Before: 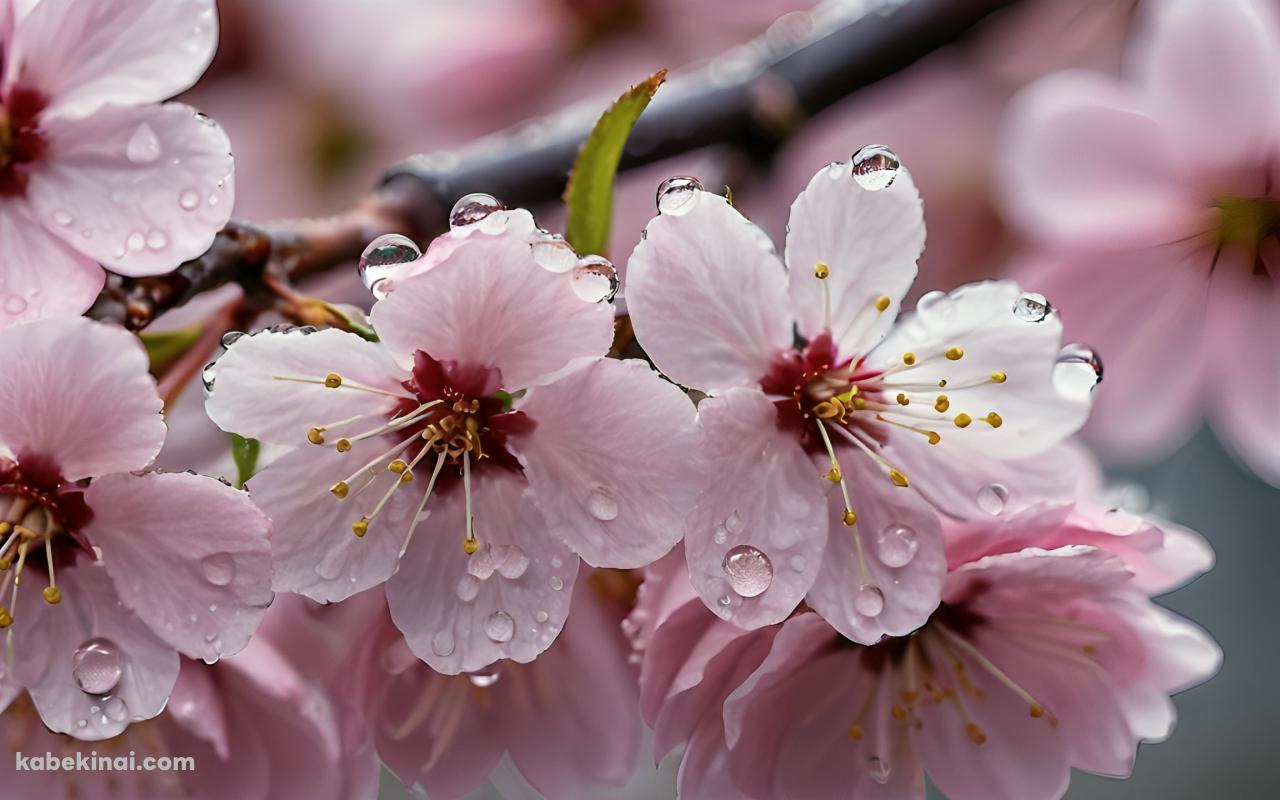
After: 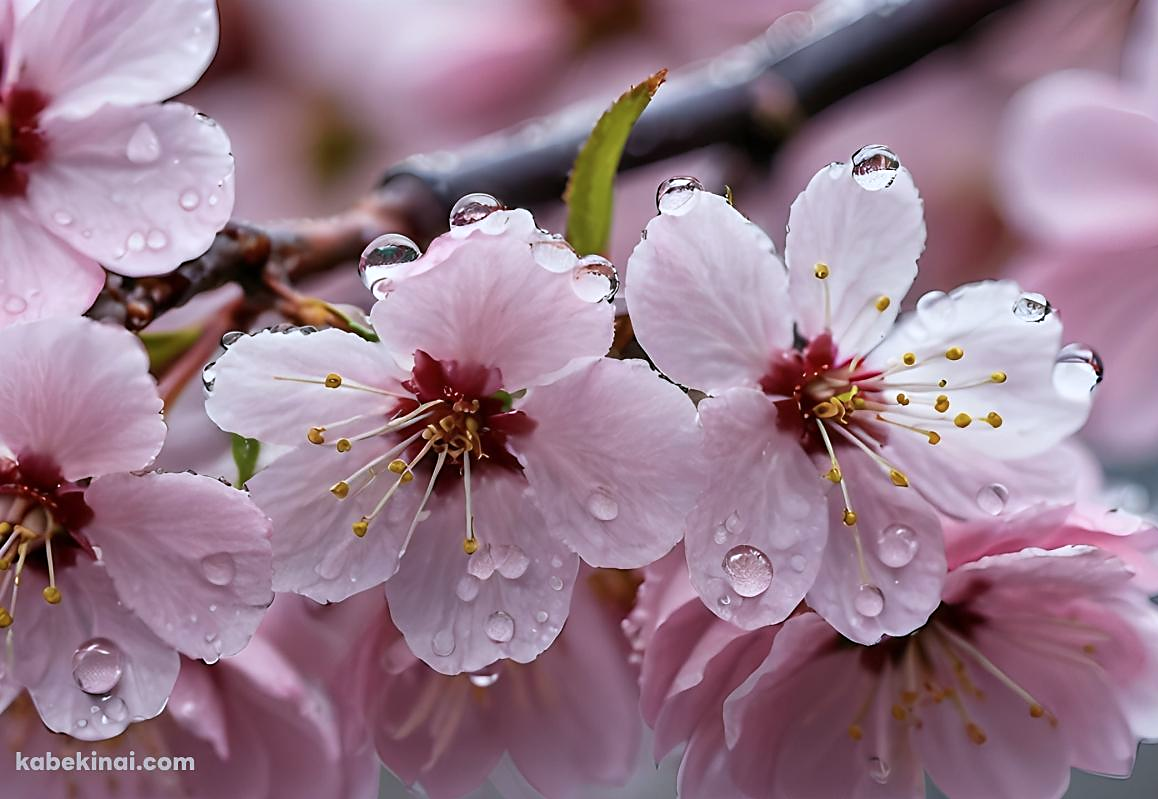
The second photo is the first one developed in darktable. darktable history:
color calibration: illuminant as shot in camera, x 0.358, y 0.373, temperature 4628.91 K
crop: right 9.503%, bottom 0.049%
sharpen: radius 1.478, amount 0.409, threshold 1.169
